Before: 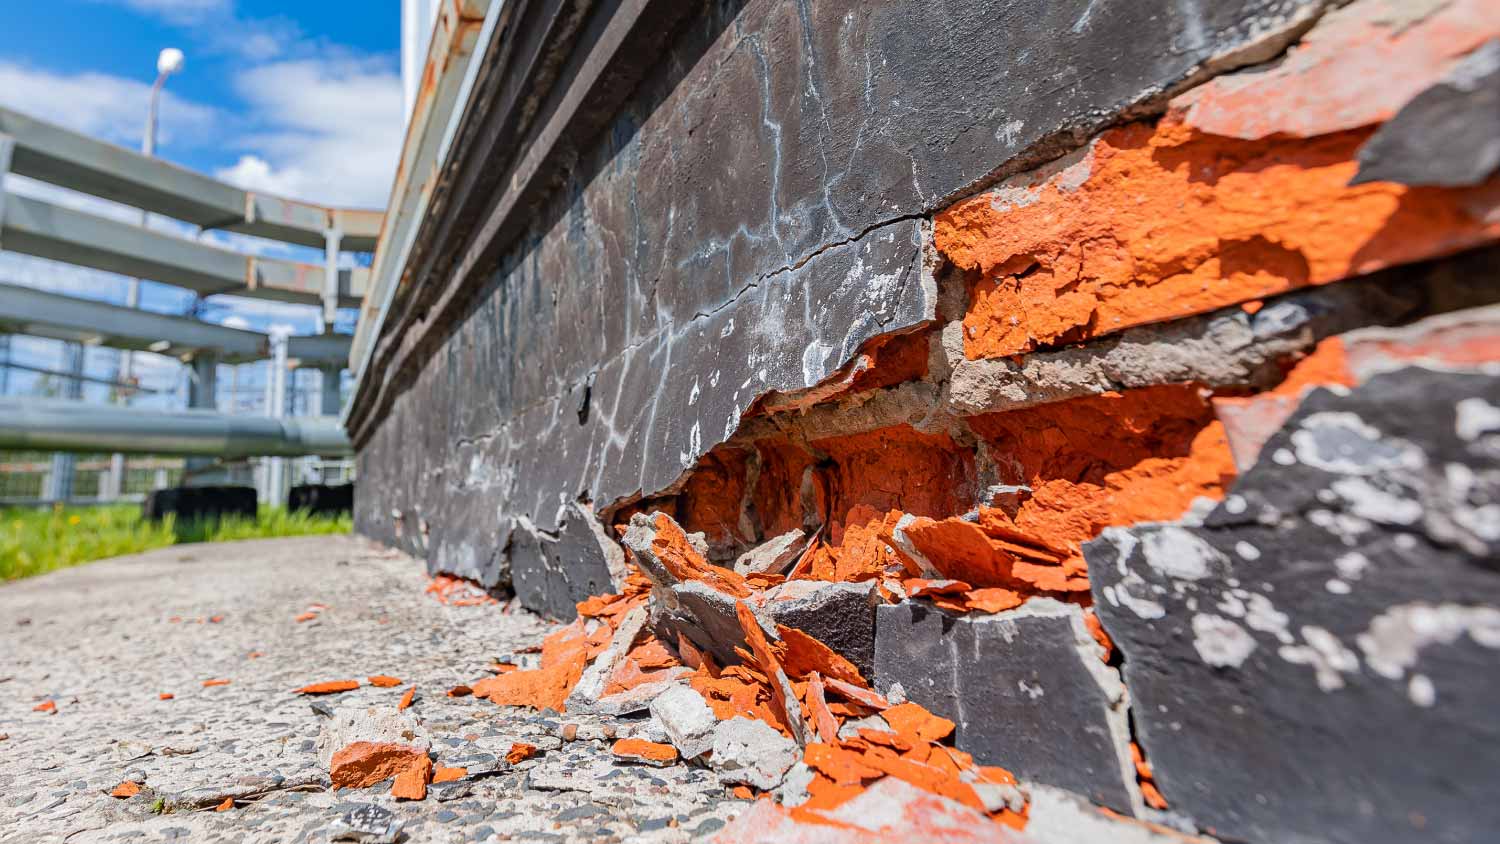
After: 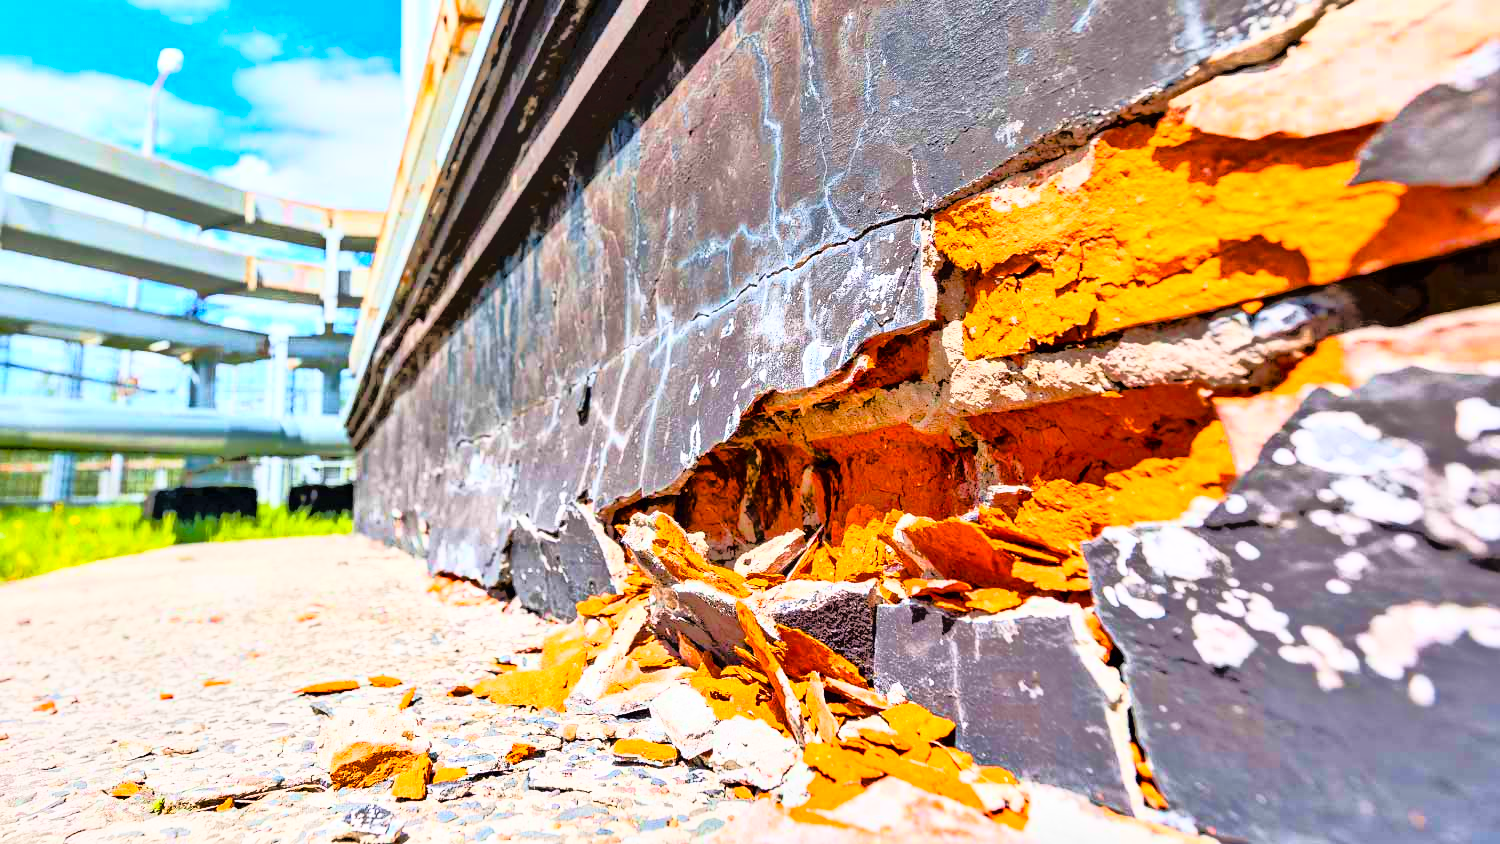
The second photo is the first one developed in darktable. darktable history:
base curve: curves: ch0 [(0, 0) (0.007, 0.004) (0.027, 0.03) (0.046, 0.07) (0.207, 0.54) (0.442, 0.872) (0.673, 0.972) (1, 1)]
velvia: on, module defaults
tone equalizer: -7 EV -0.604 EV, -6 EV 0.982 EV, -5 EV -0.444 EV, -4 EV 0.391 EV, -3 EV 0.443 EV, -2 EV 0.125 EV, -1 EV -0.171 EV, +0 EV -0.394 EV
color balance rgb: linear chroma grading › global chroma 14.371%, perceptual saturation grading › global saturation 29.545%, perceptual brilliance grading › global brilliance 2.979%
